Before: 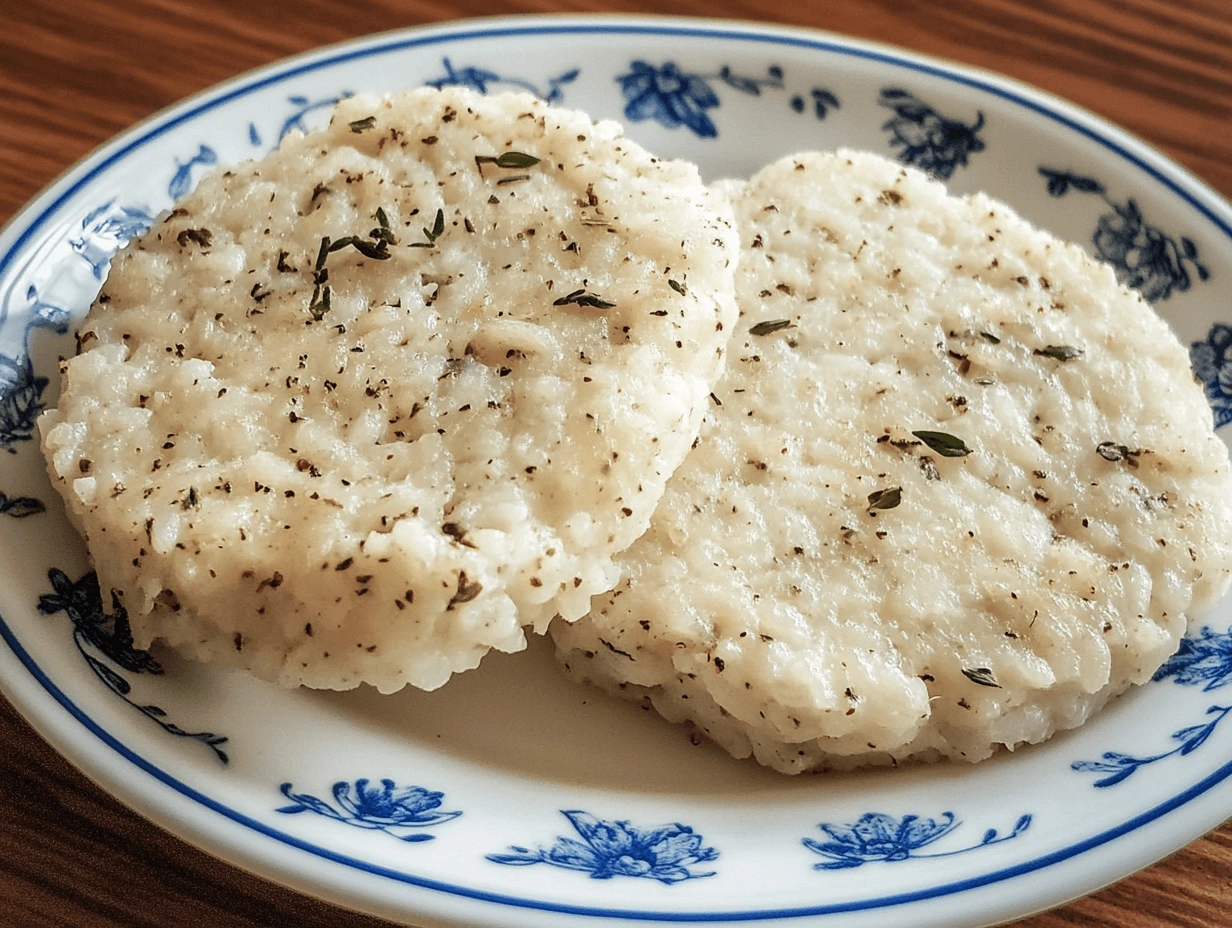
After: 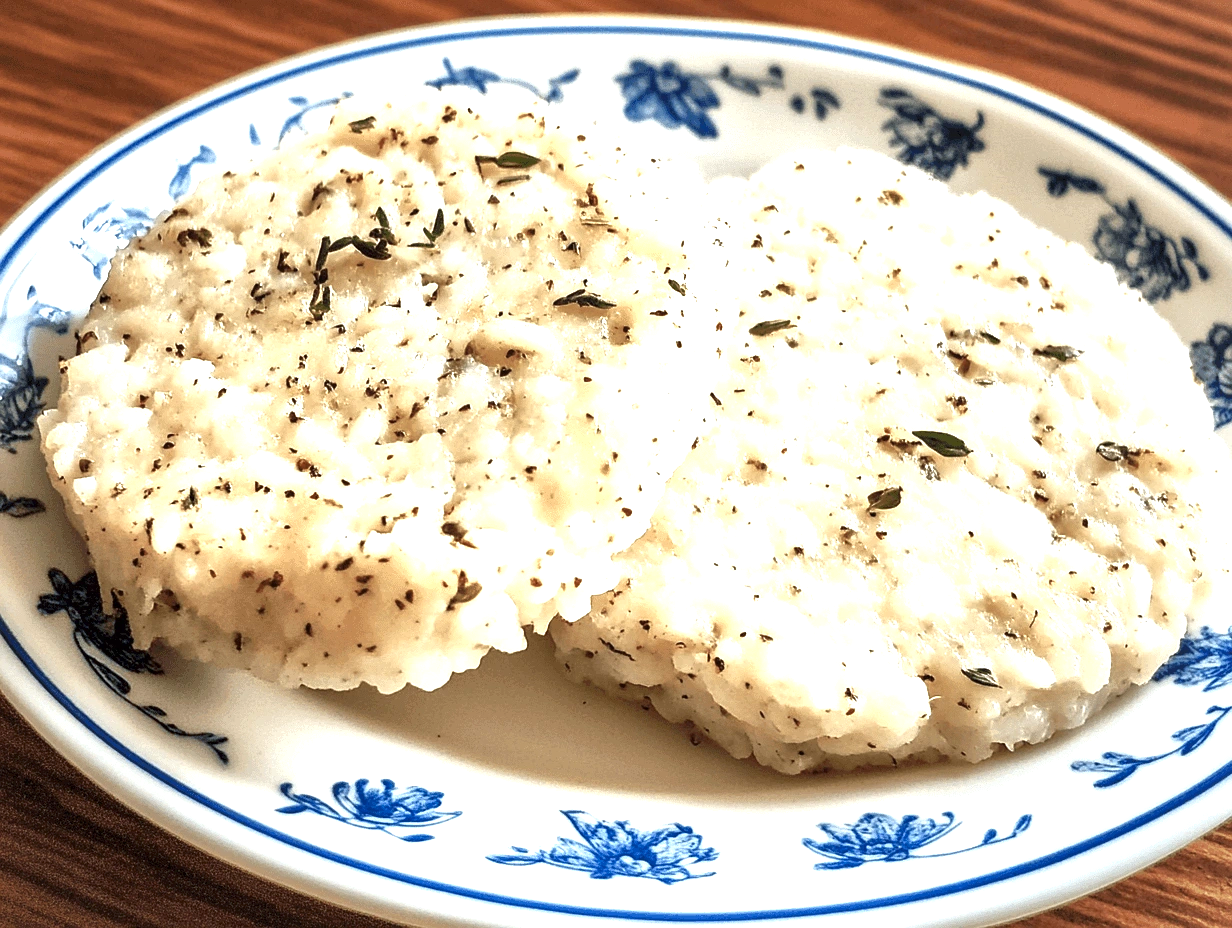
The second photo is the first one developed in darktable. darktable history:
exposure: black level correction 0, exposure 1.102 EV, compensate highlight preservation false
tone equalizer: on, module defaults
local contrast: mode bilateral grid, contrast 100, coarseness 99, detail 165%, midtone range 0.2
